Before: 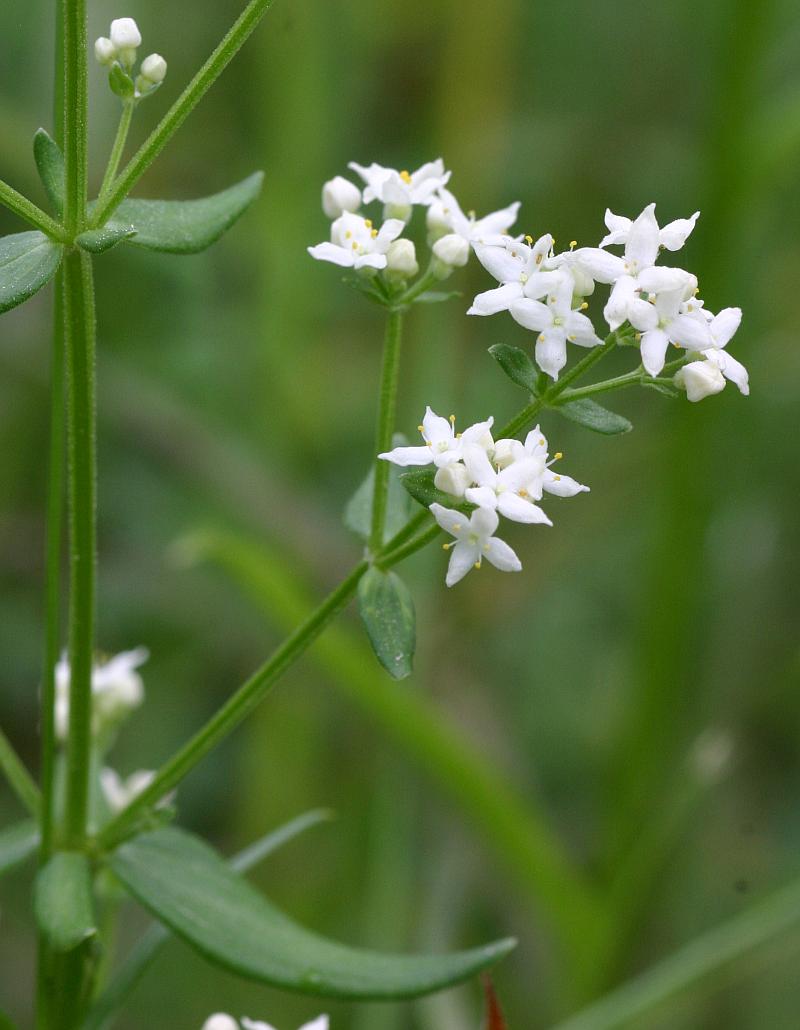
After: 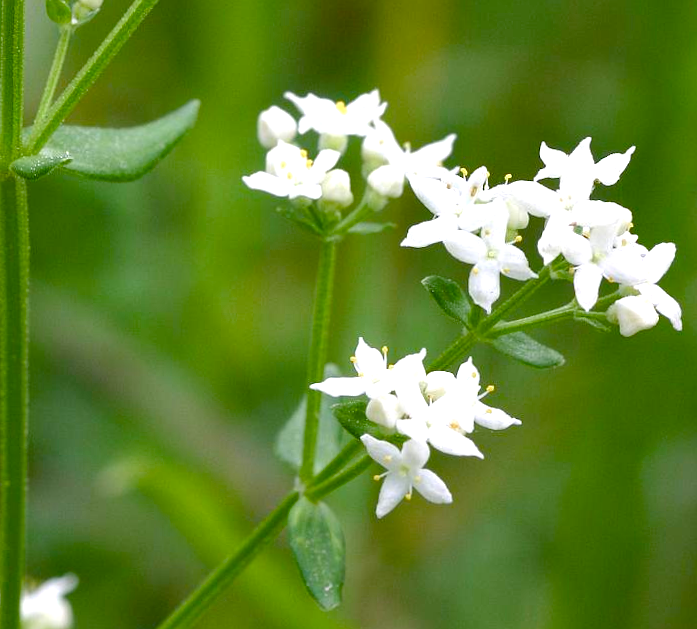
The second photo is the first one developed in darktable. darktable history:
exposure: exposure 0.128 EV, compensate highlight preservation false
crop and rotate: left 9.345%, top 7.22%, right 4.982%, bottom 32.331%
color balance rgb: perceptual saturation grading › global saturation 25%, perceptual saturation grading › highlights -50%, perceptual saturation grading › shadows 30%, perceptual brilliance grading › global brilliance 12%, global vibrance 20%
rotate and perspective: rotation 0.8°, automatic cropping off
